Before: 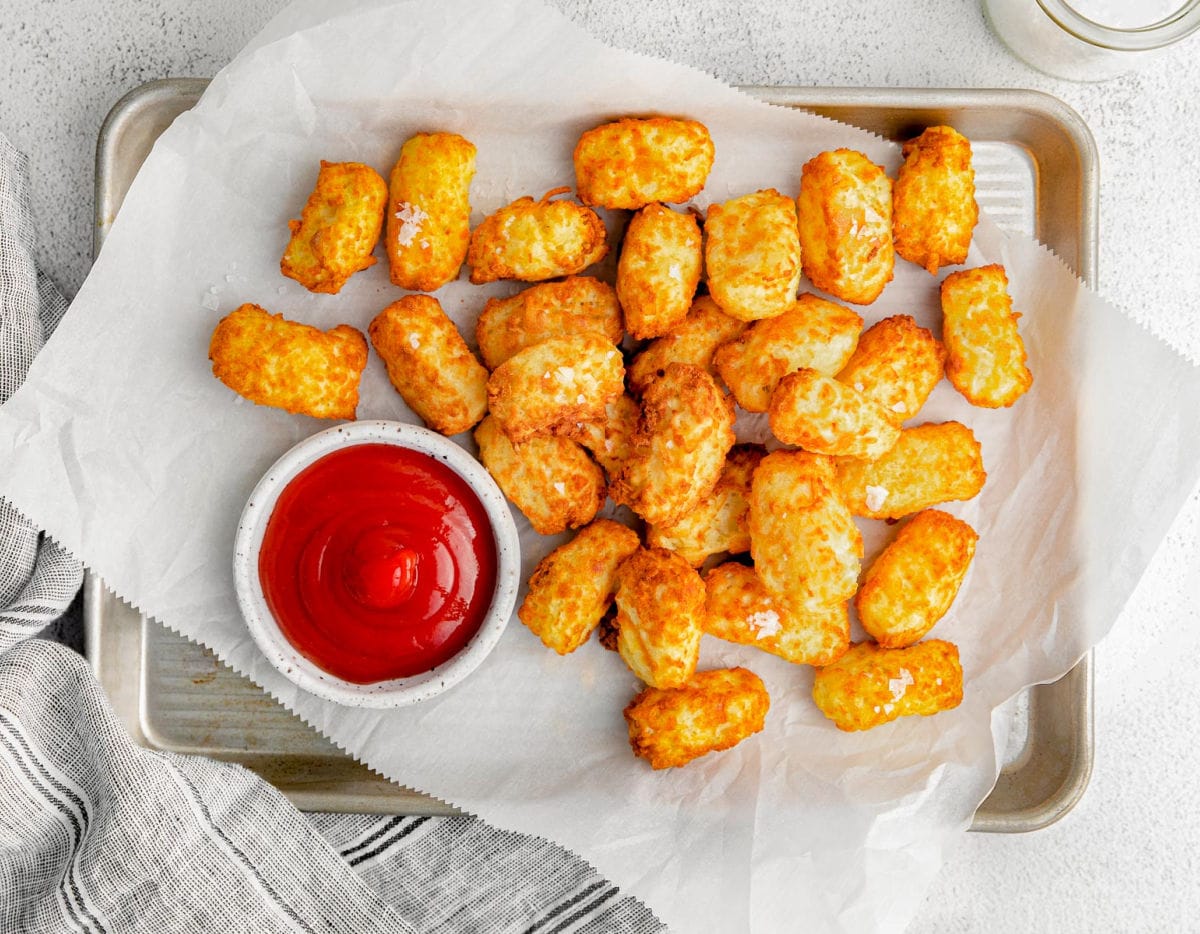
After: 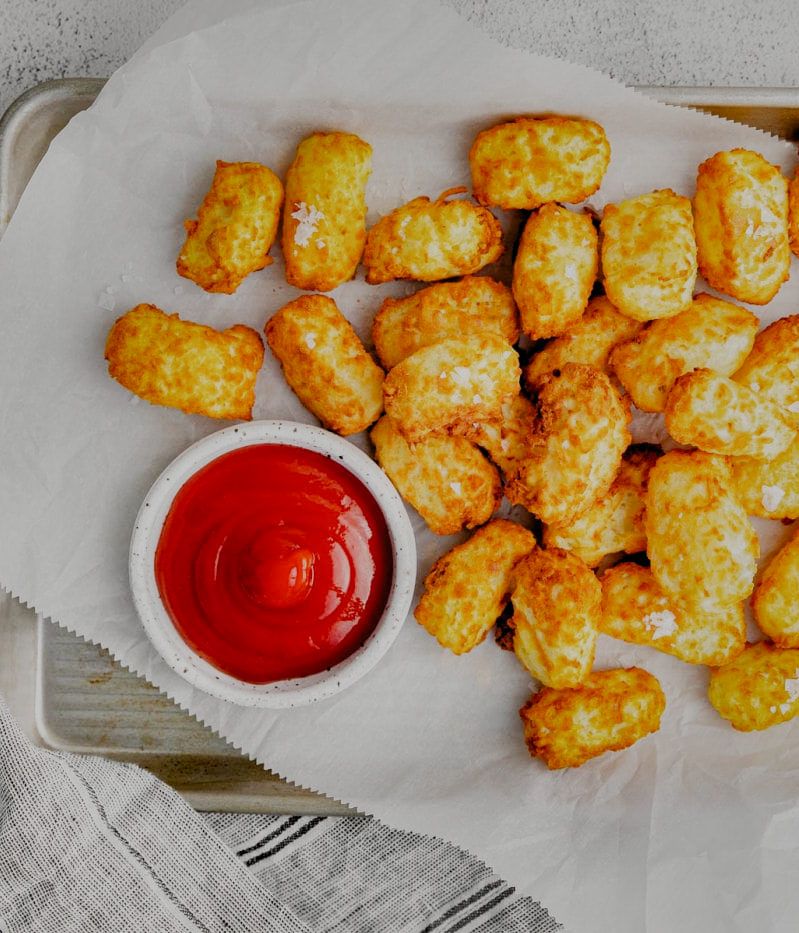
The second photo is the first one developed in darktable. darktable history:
crop and rotate: left 8.702%, right 24.713%
filmic rgb: black relative exposure -7.65 EV, white relative exposure 4.56 EV, hardness 3.61, preserve chrominance no, color science v5 (2021), contrast in shadows safe, contrast in highlights safe
shadows and highlights: shadows 60.1, highlights -60.44, soften with gaussian
